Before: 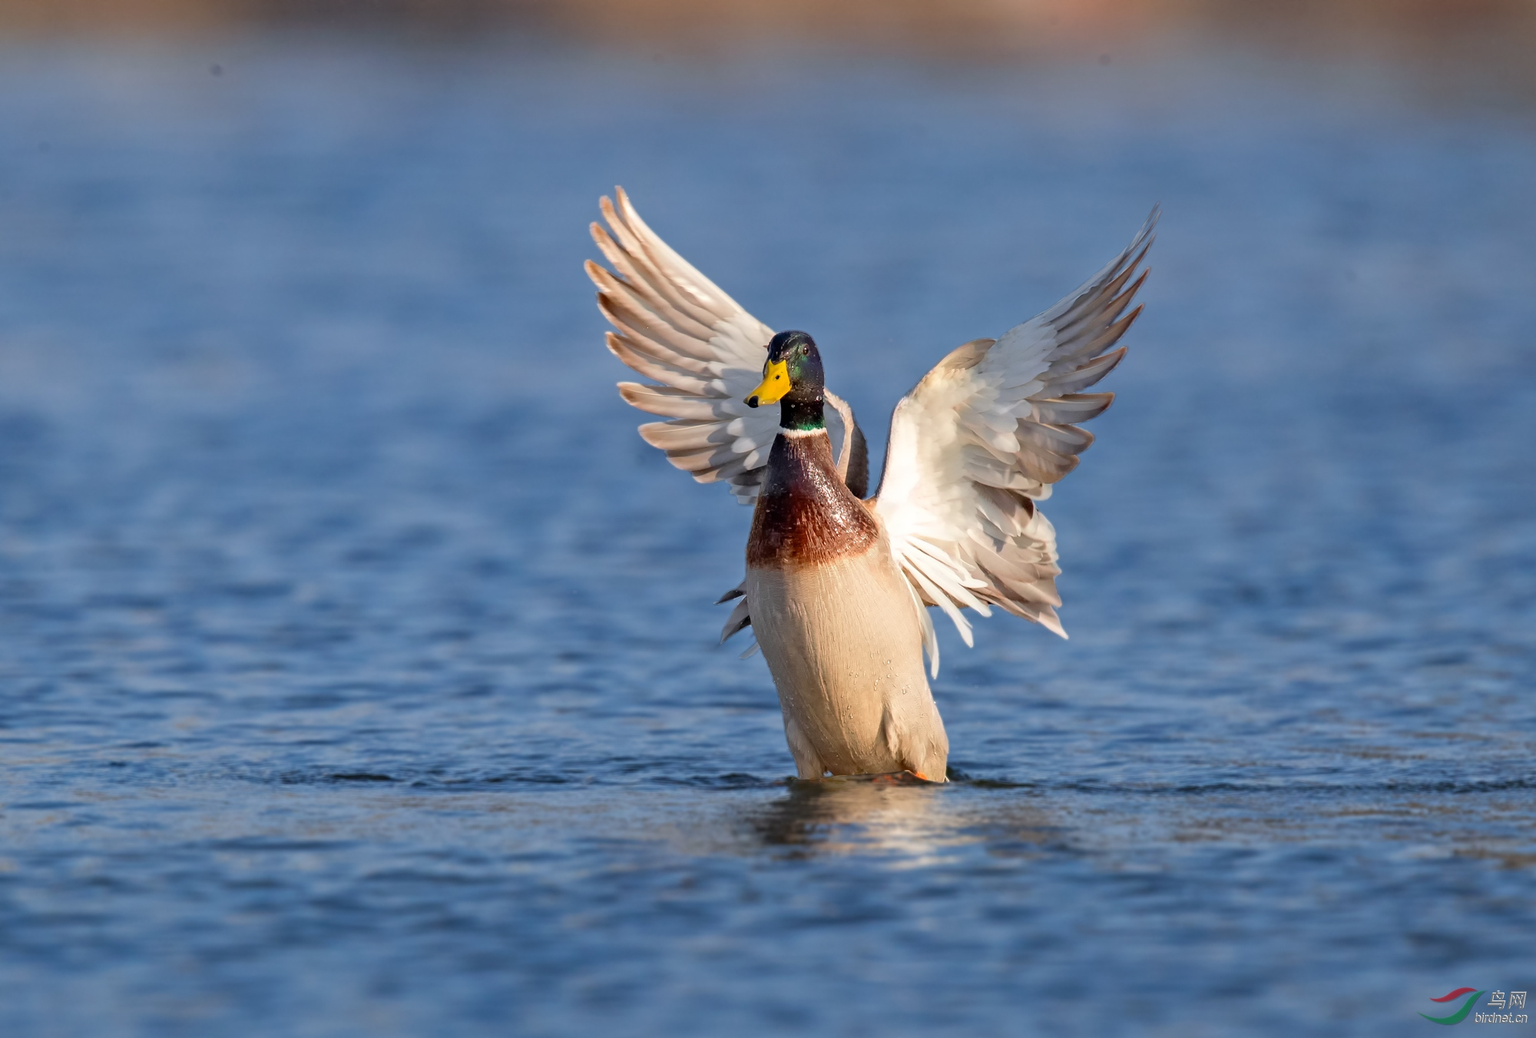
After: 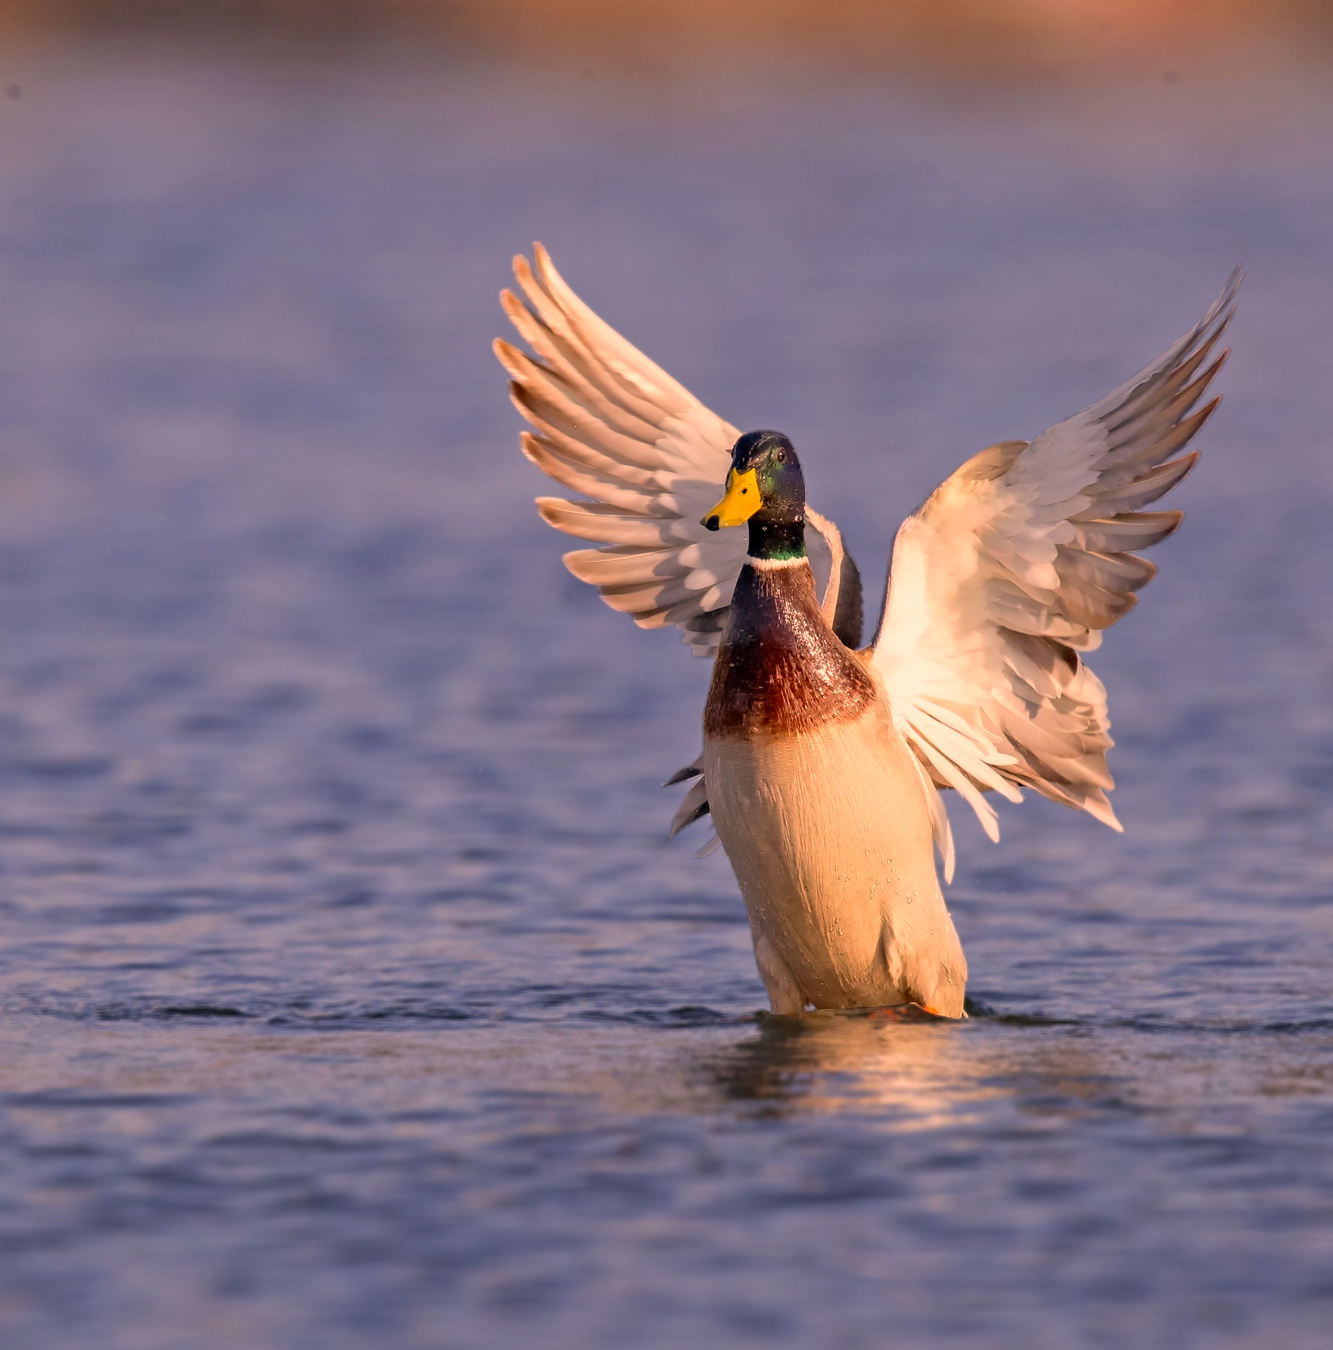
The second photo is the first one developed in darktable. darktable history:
crop and rotate: left 13.409%, right 19.921%
color correction: highlights a* 22.26, highlights b* 21.8
